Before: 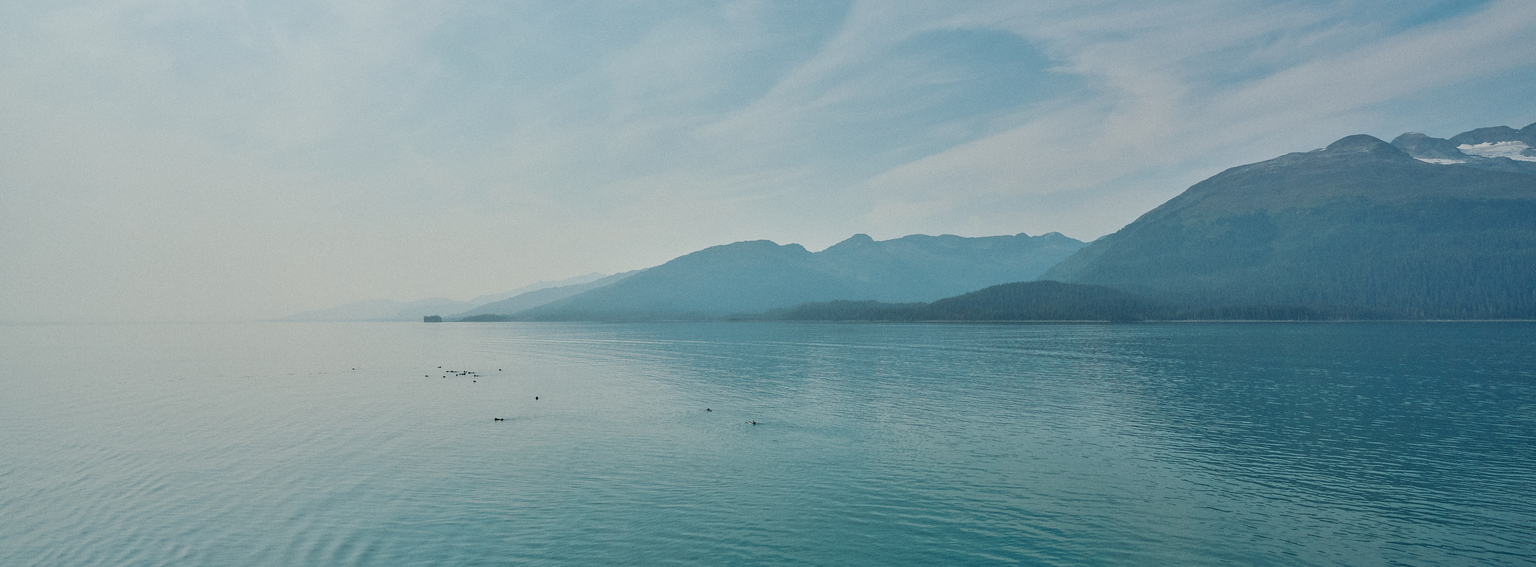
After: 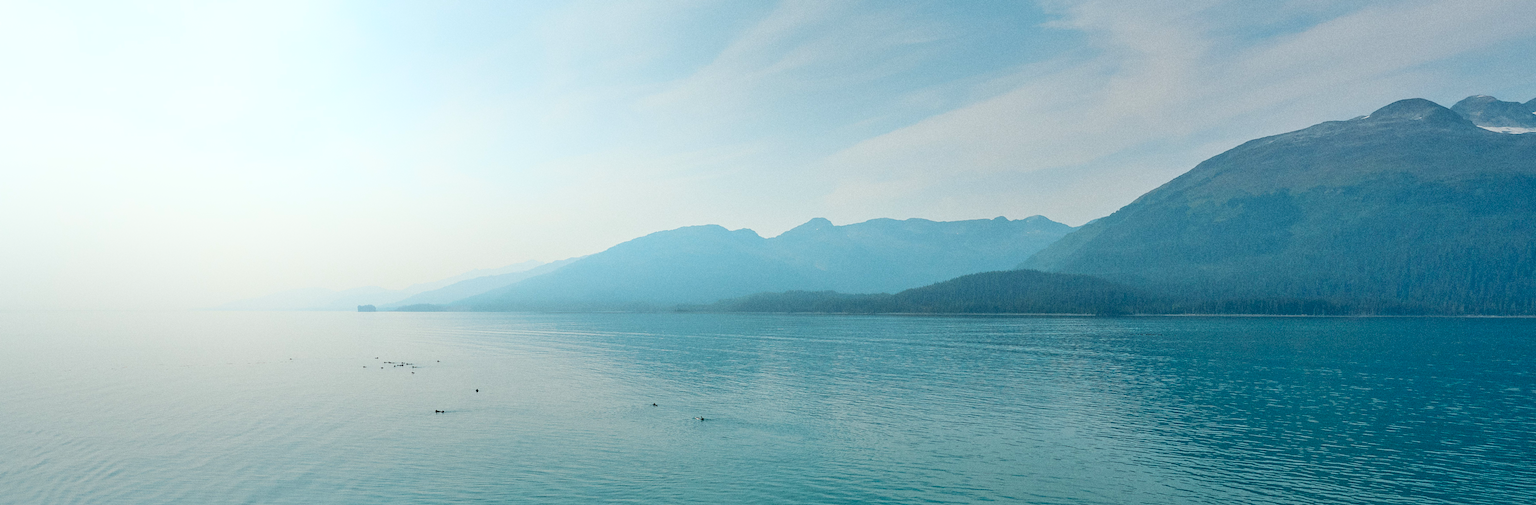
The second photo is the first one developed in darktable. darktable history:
crop: left 1.507%, top 6.147%, right 1.379%, bottom 6.637%
rotate and perspective: rotation 0.062°, lens shift (vertical) 0.115, lens shift (horizontal) -0.133, crop left 0.047, crop right 0.94, crop top 0.061, crop bottom 0.94
bloom: size 38%, threshold 95%, strength 30%
color balance rgb: global offset › luminance -0.51%, perceptual saturation grading › global saturation 27.53%, perceptual saturation grading › highlights -25%, perceptual saturation grading › shadows 25%, perceptual brilliance grading › highlights 6.62%, perceptual brilliance grading › mid-tones 17.07%, perceptual brilliance grading › shadows -5.23%
